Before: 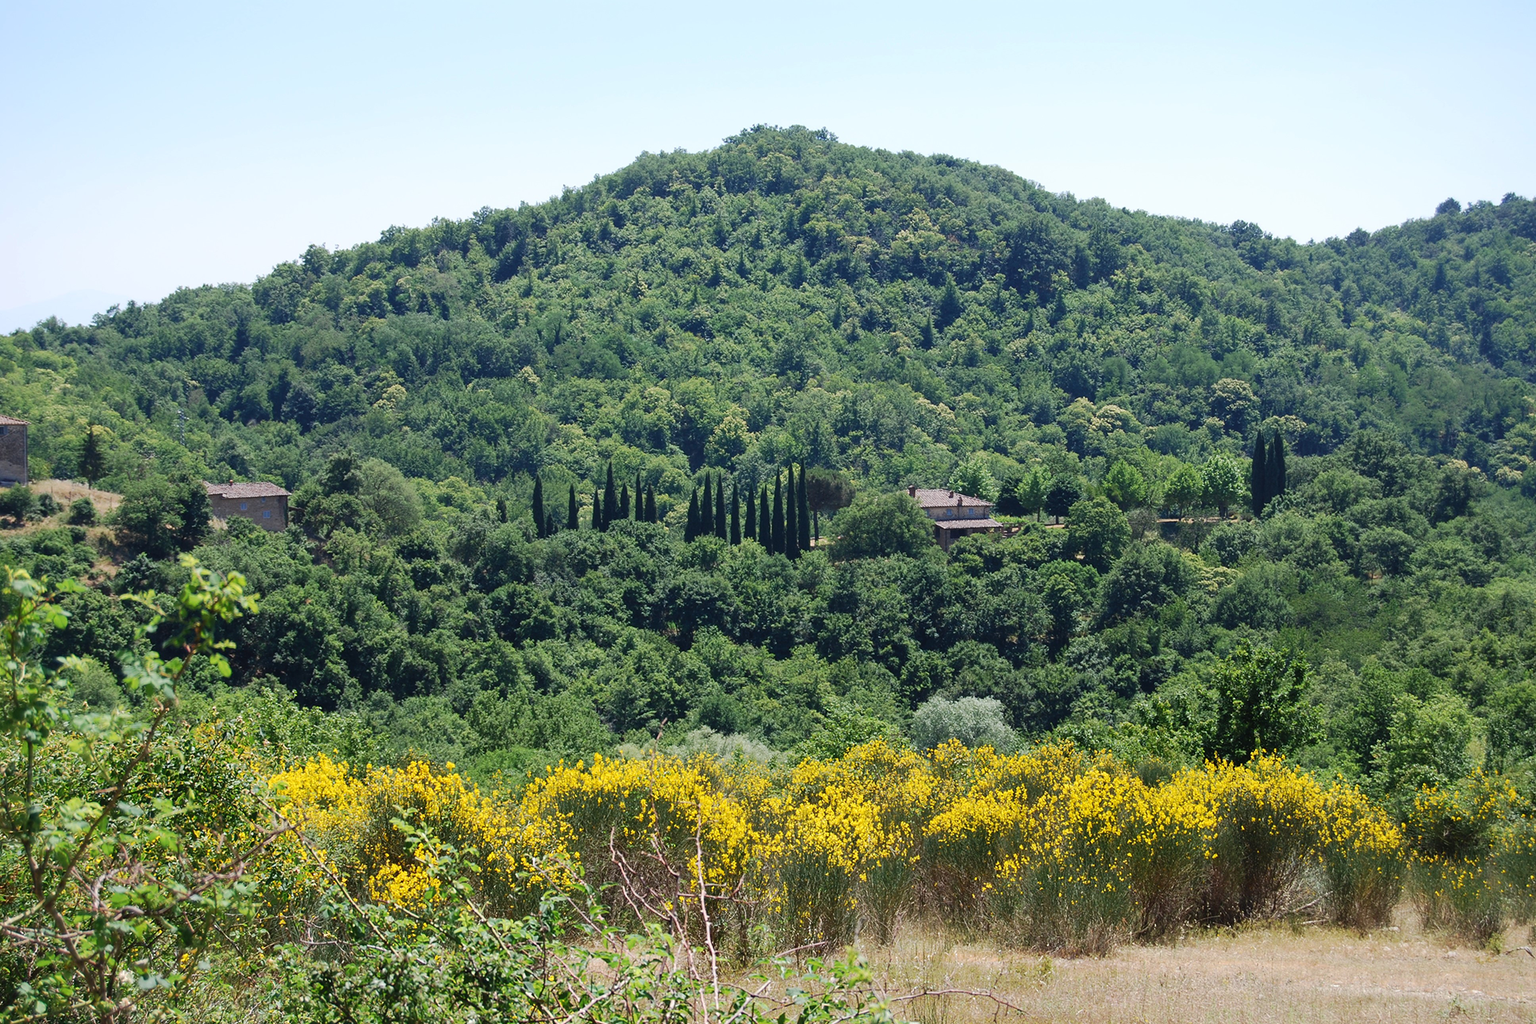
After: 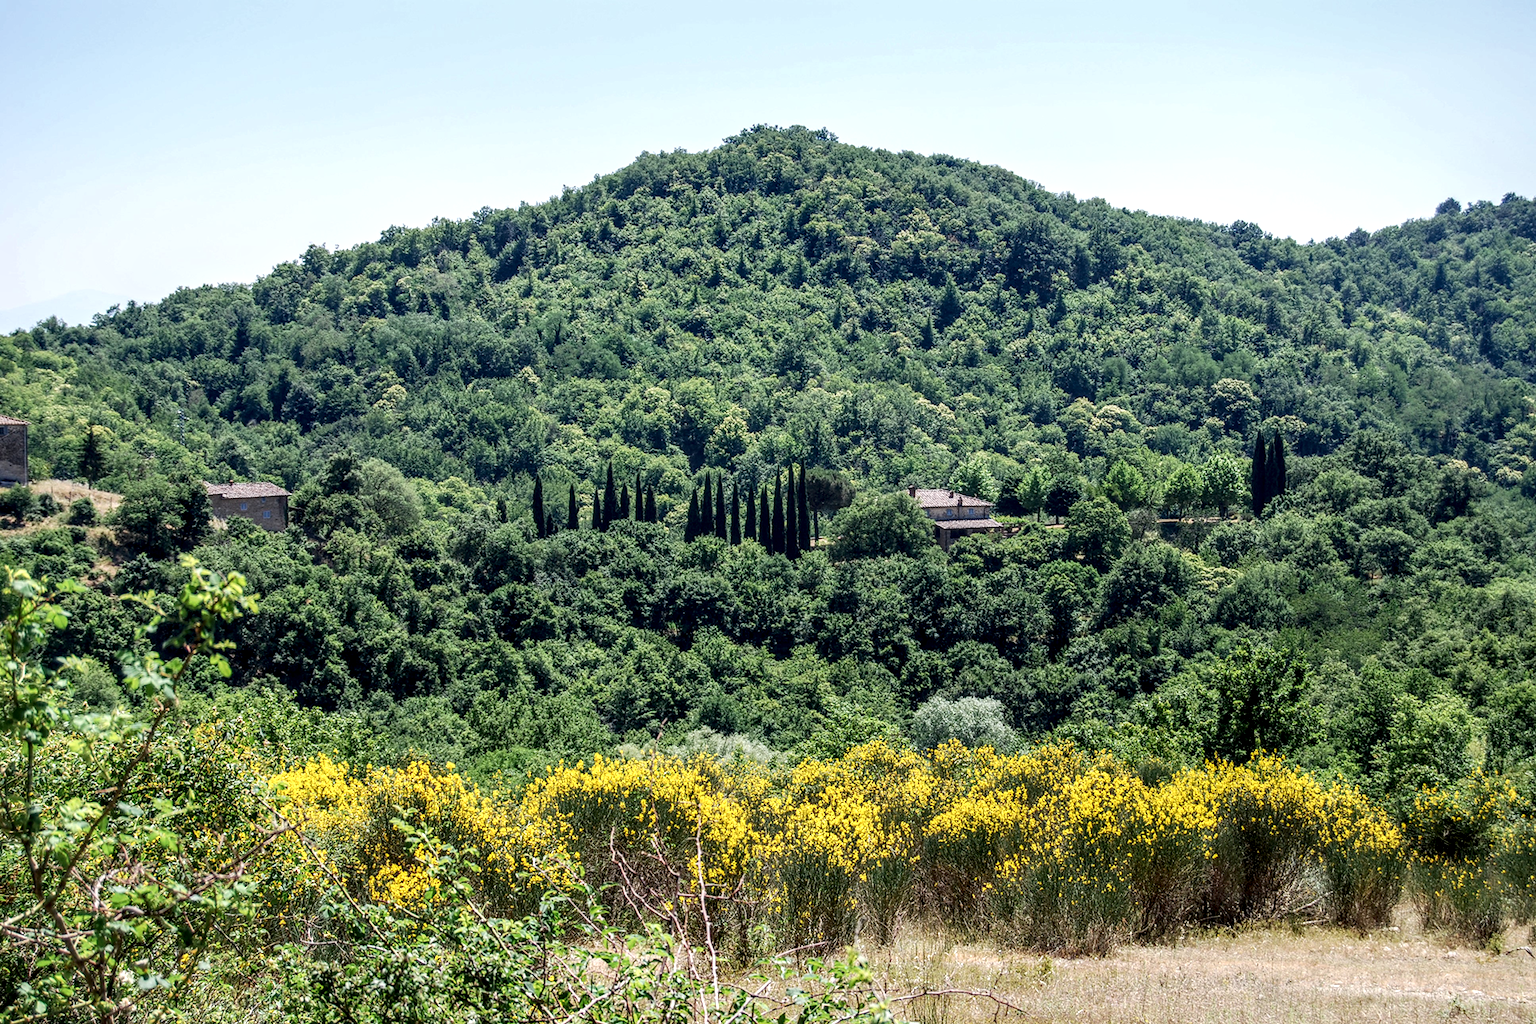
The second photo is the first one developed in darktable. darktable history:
local contrast: highlights 4%, shadows 6%, detail 182%
